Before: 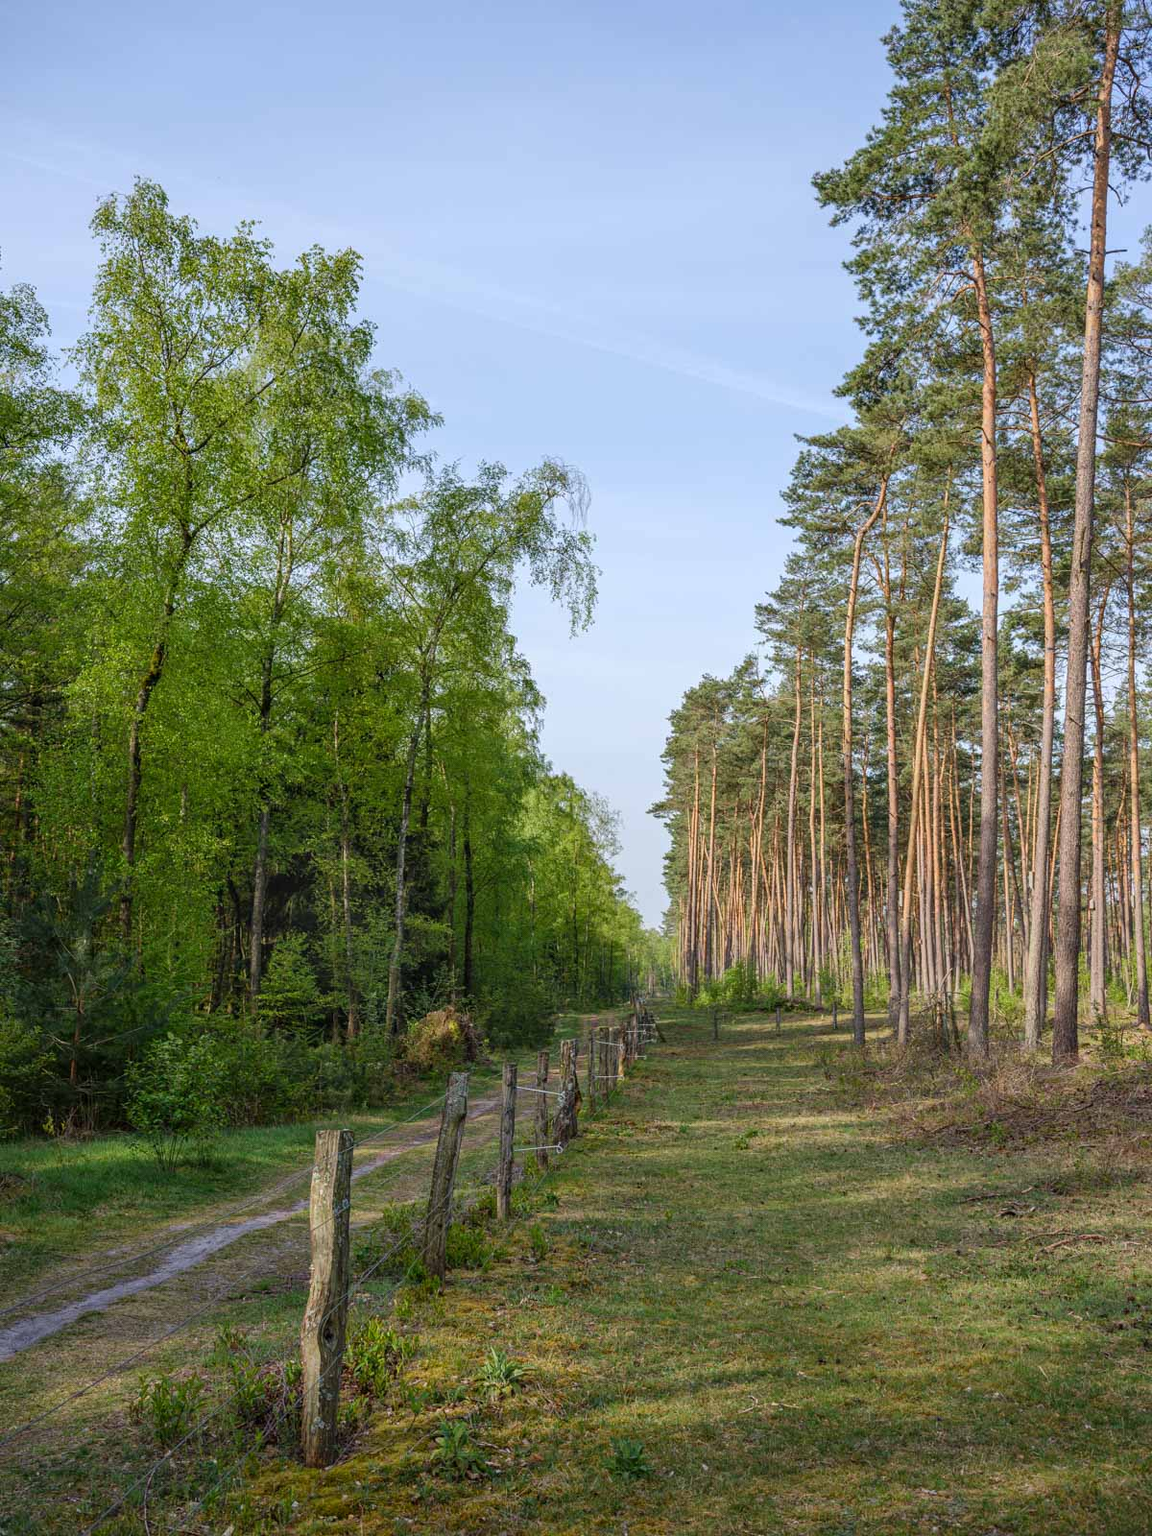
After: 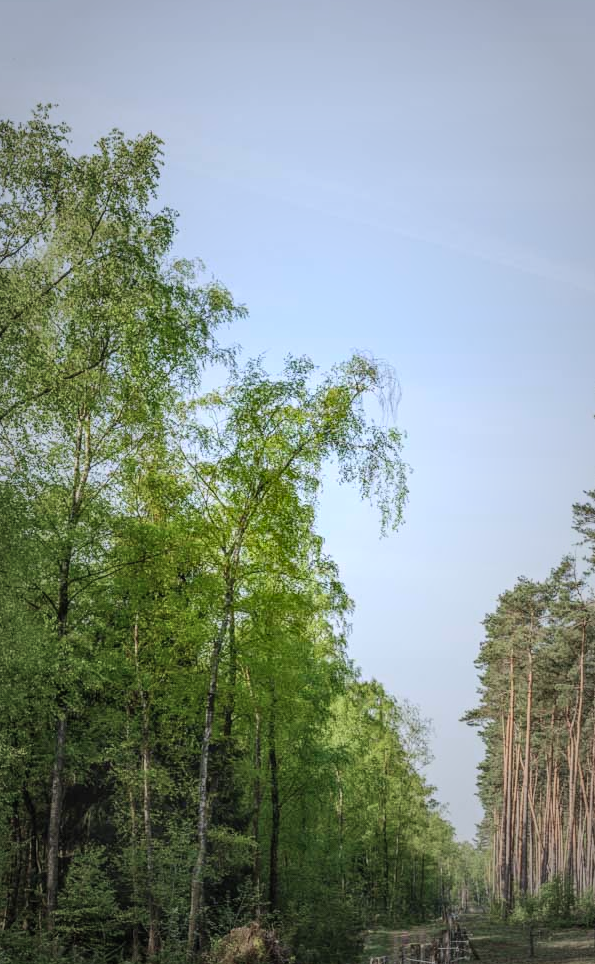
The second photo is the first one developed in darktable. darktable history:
vignetting: fall-off start 16.77%, fall-off radius 99.75%, width/height ratio 0.722
exposure: black level correction 0, compensate highlight preservation false
contrast brightness saturation: contrast 0.197, brightness 0.162, saturation 0.219
crop: left 17.91%, top 7.901%, right 32.438%, bottom 31.842%
local contrast: detail 110%
